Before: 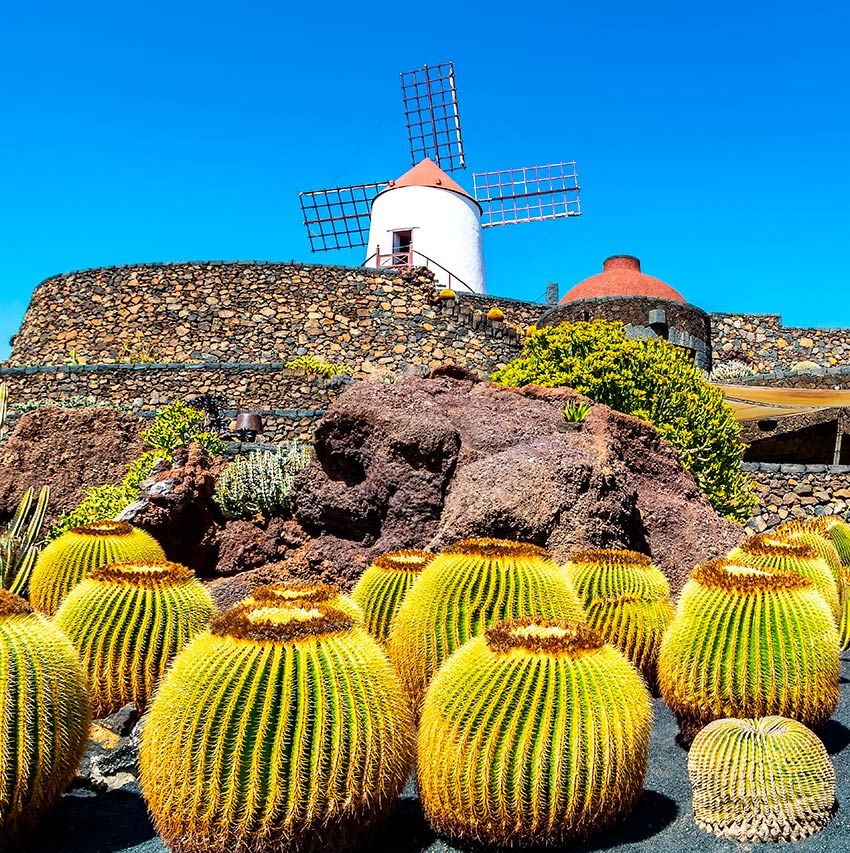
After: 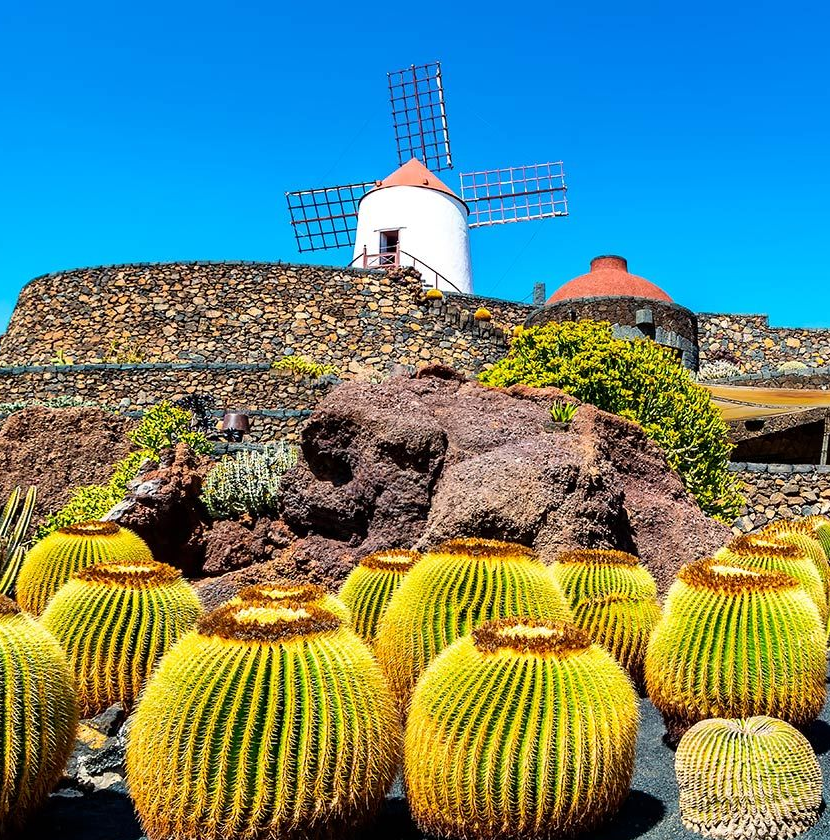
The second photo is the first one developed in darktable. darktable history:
crop and rotate: left 1.694%, right 0.578%, bottom 1.41%
